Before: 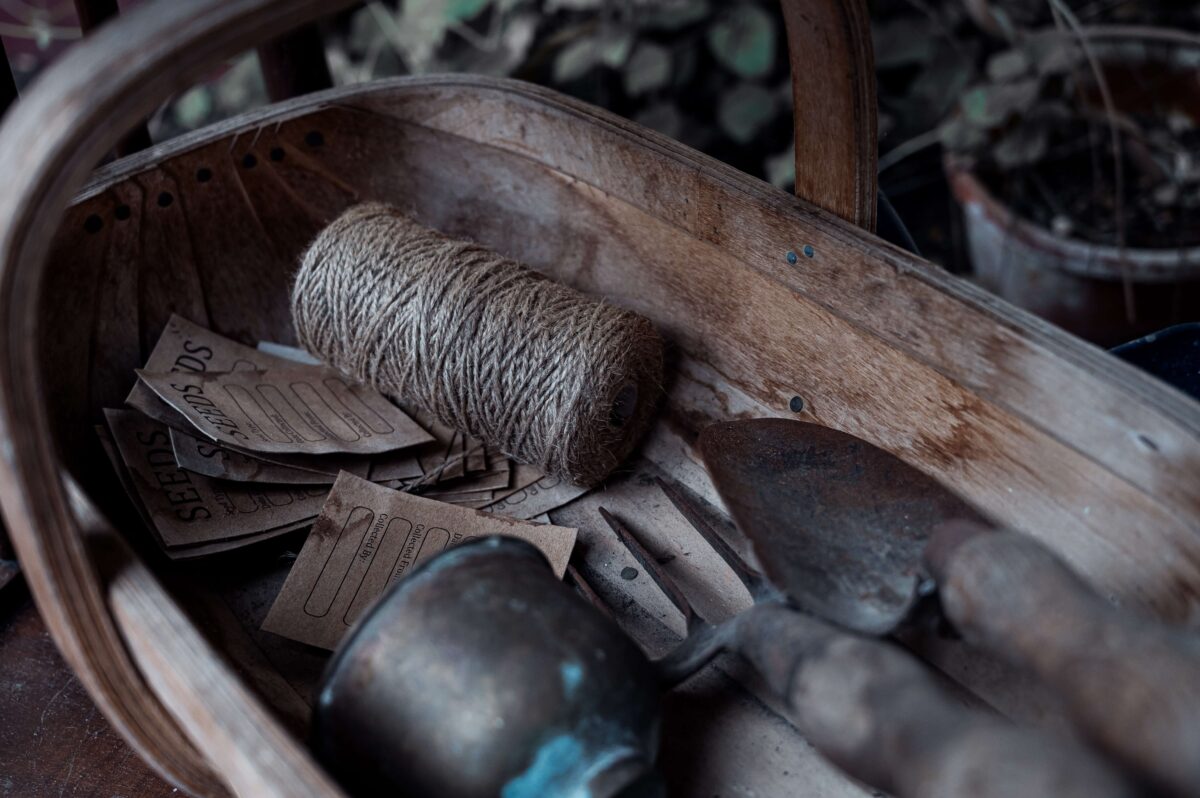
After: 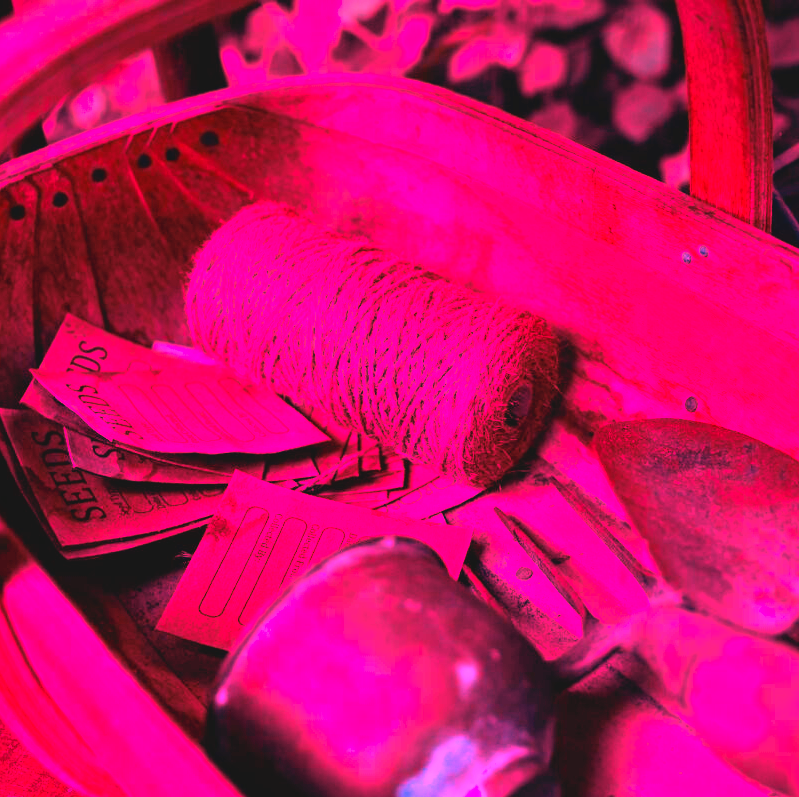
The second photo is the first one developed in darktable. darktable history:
crop and rotate: left 8.786%, right 24.548%
lowpass: radius 0.1, contrast 0.85, saturation 1.1, unbound 0
white balance: red 4.26, blue 1.802
